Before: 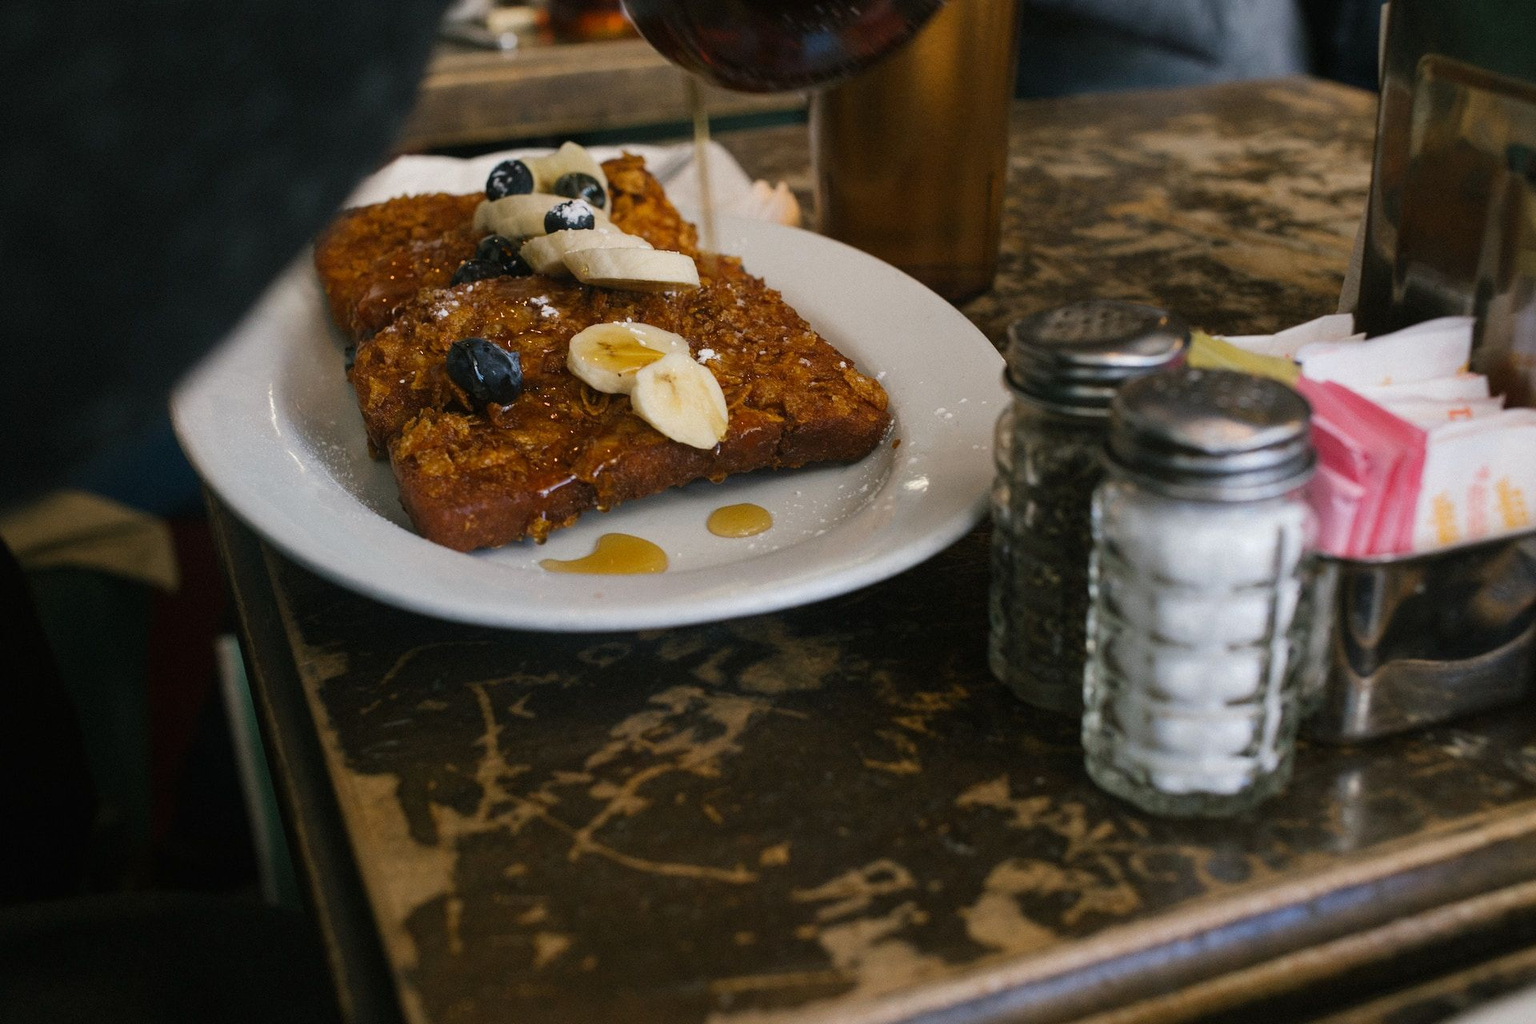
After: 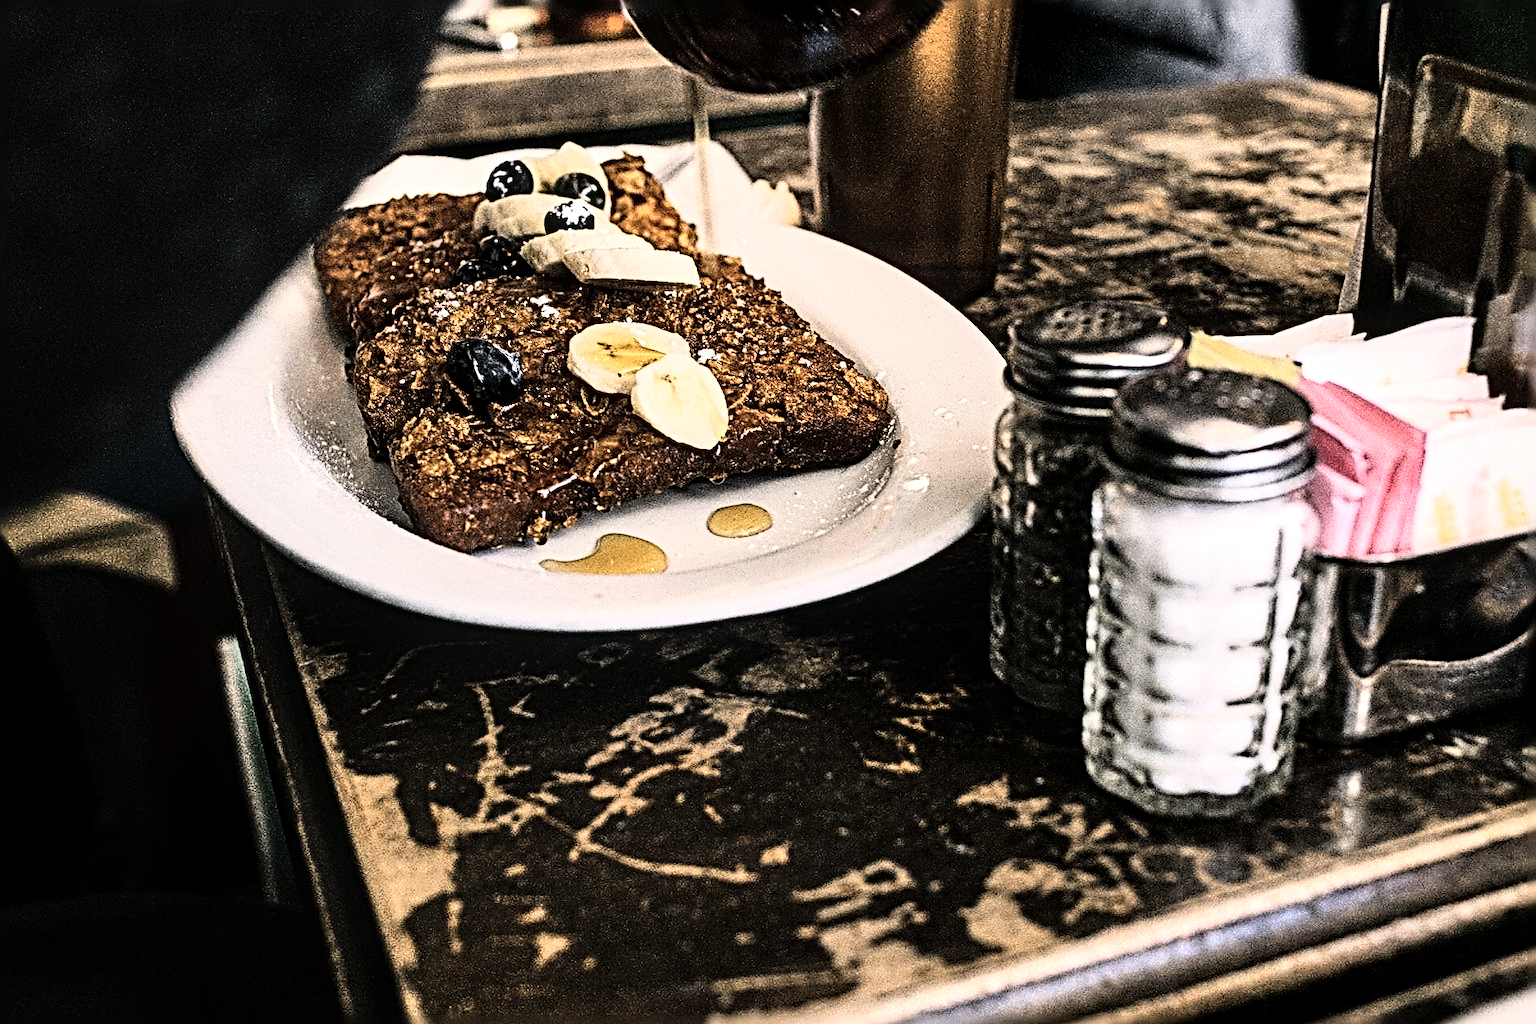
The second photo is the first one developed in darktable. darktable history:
color correction: highlights a* 5.59, highlights b* 5.24, saturation 0.68
shadows and highlights: soften with gaussian
contrast brightness saturation: saturation -0.05
local contrast: highlights 83%, shadows 81%
rgb curve: curves: ch0 [(0, 0) (0.21, 0.15) (0.24, 0.21) (0.5, 0.75) (0.75, 0.96) (0.89, 0.99) (1, 1)]; ch1 [(0, 0.02) (0.21, 0.13) (0.25, 0.2) (0.5, 0.67) (0.75, 0.9) (0.89, 0.97) (1, 1)]; ch2 [(0, 0.02) (0.21, 0.13) (0.25, 0.2) (0.5, 0.67) (0.75, 0.9) (0.89, 0.97) (1, 1)], compensate middle gray true
sharpen: radius 4.001, amount 2
